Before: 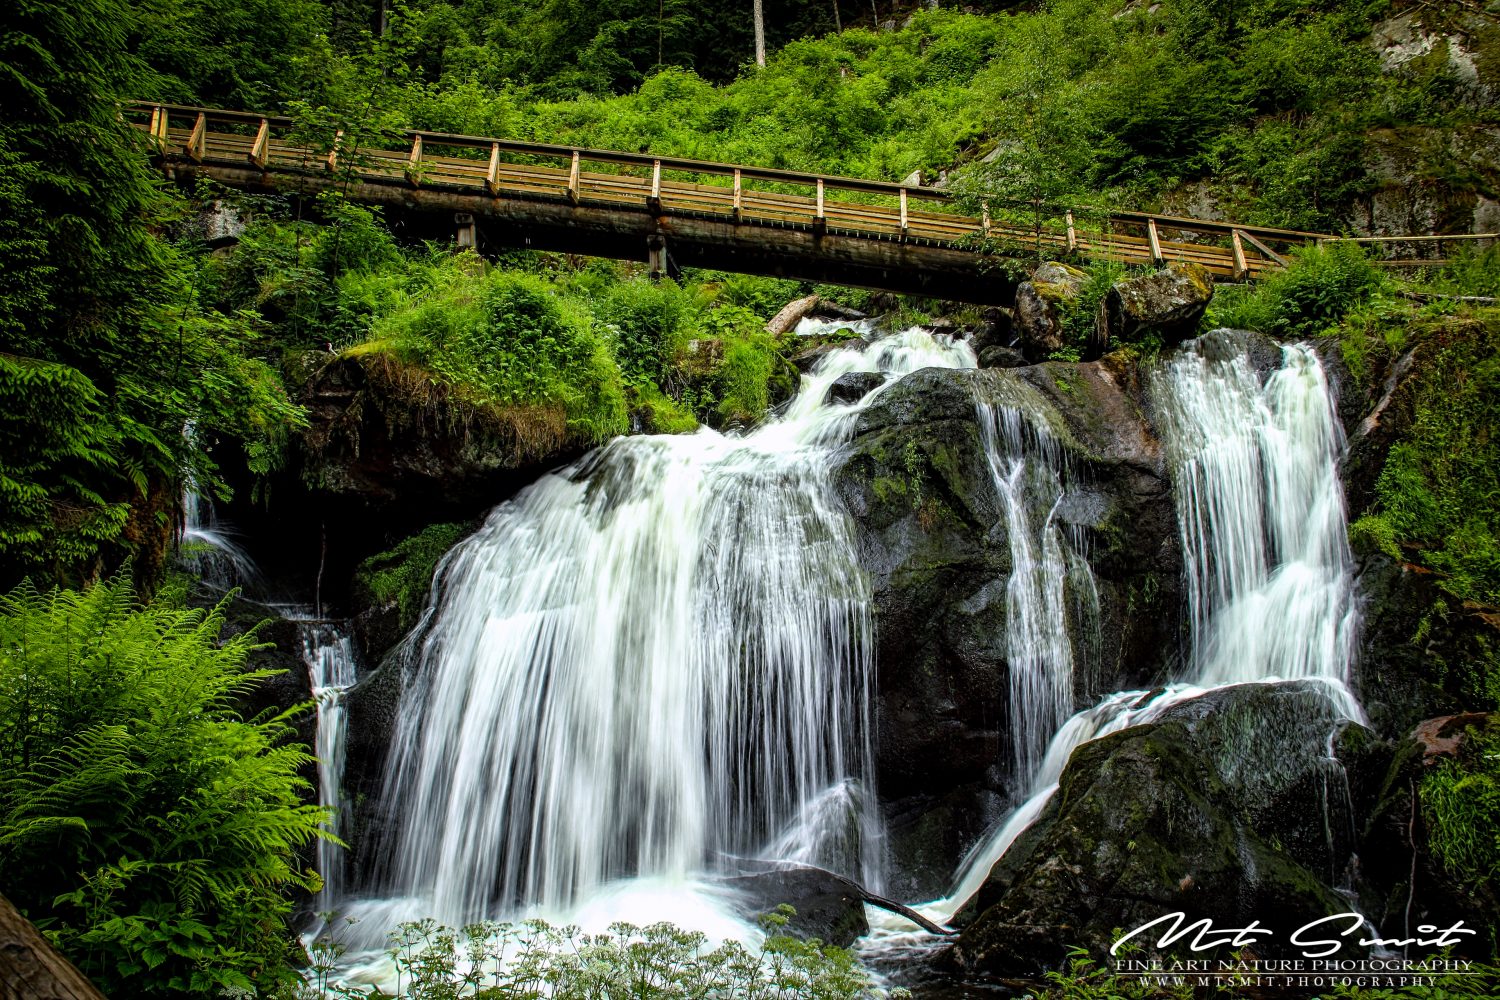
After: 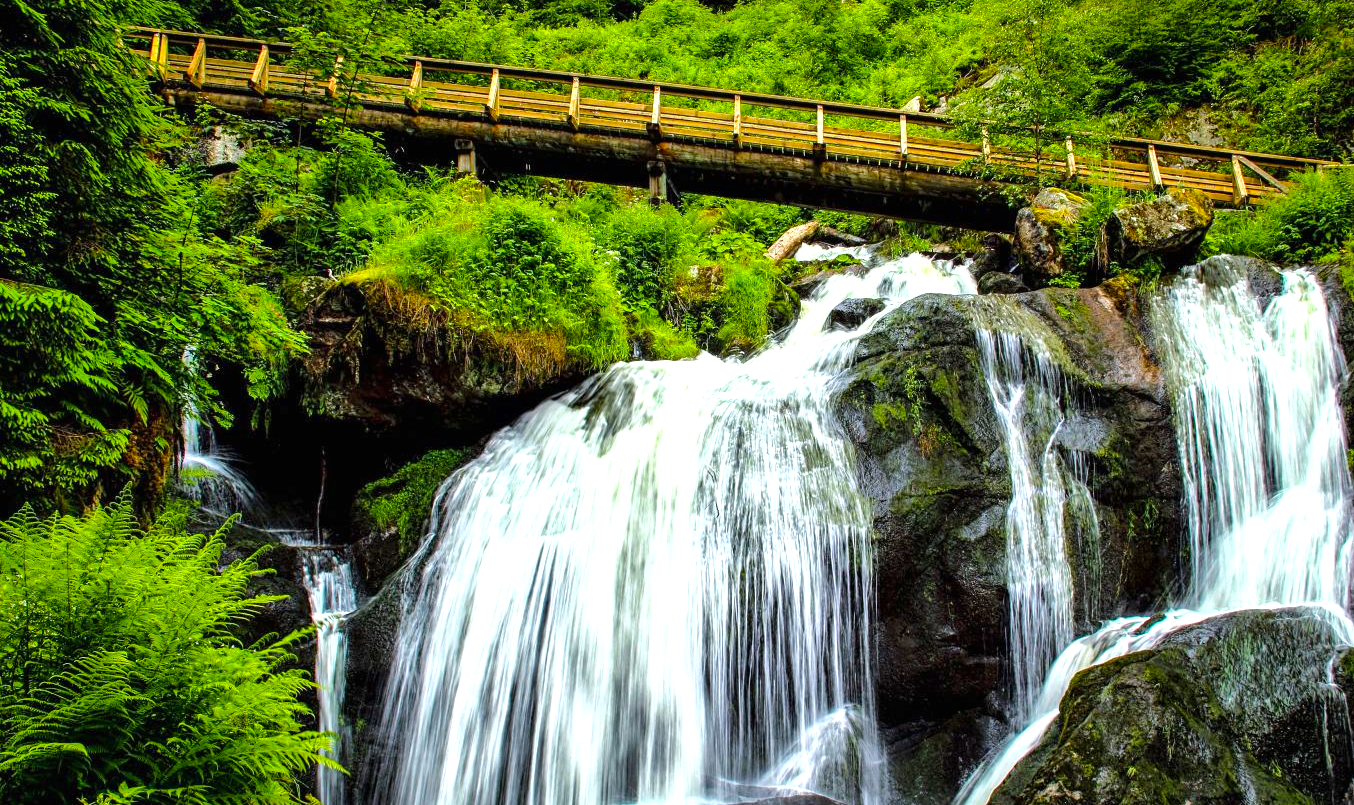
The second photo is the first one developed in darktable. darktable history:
crop: top 7.49%, right 9.717%, bottom 11.943%
exposure: black level correction 0, exposure 0.7 EV, compensate exposure bias true, compensate highlight preservation false
color balance rgb: perceptual saturation grading › global saturation 25%, perceptual brilliance grading › mid-tones 10%, perceptual brilliance grading › shadows 15%, global vibrance 20%
shadows and highlights: shadows 49, highlights -41, soften with gaussian
